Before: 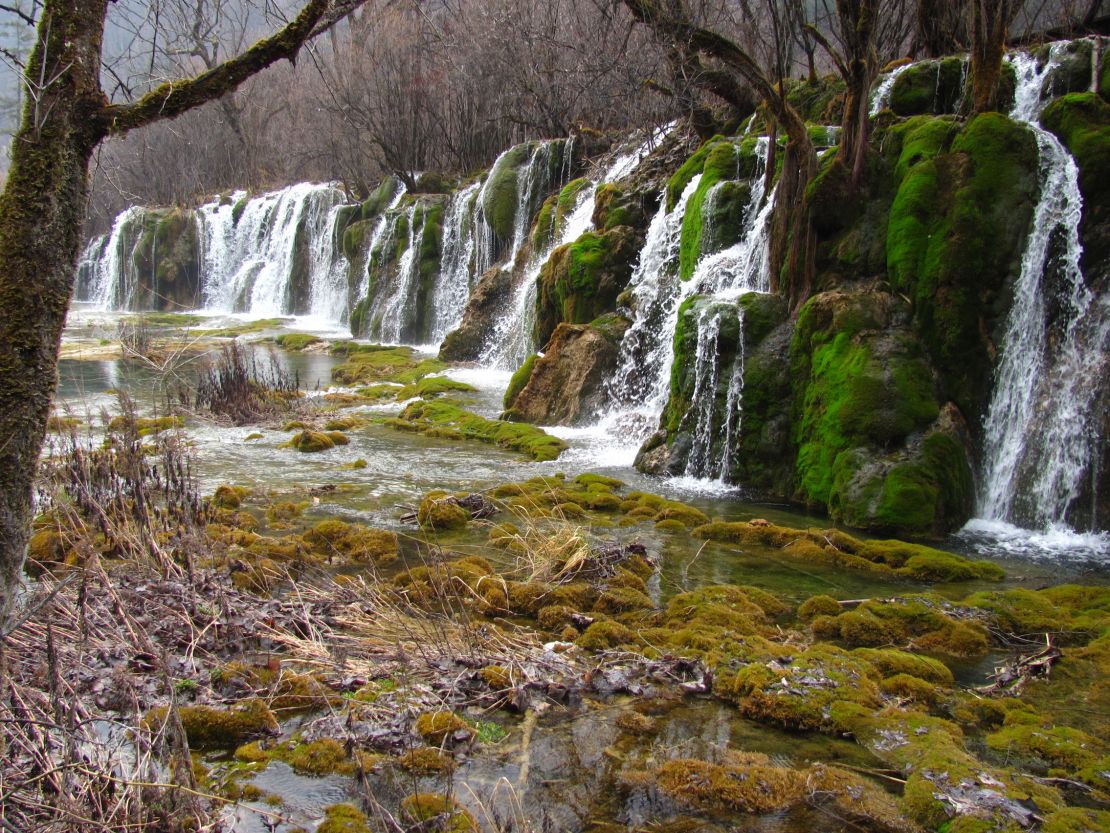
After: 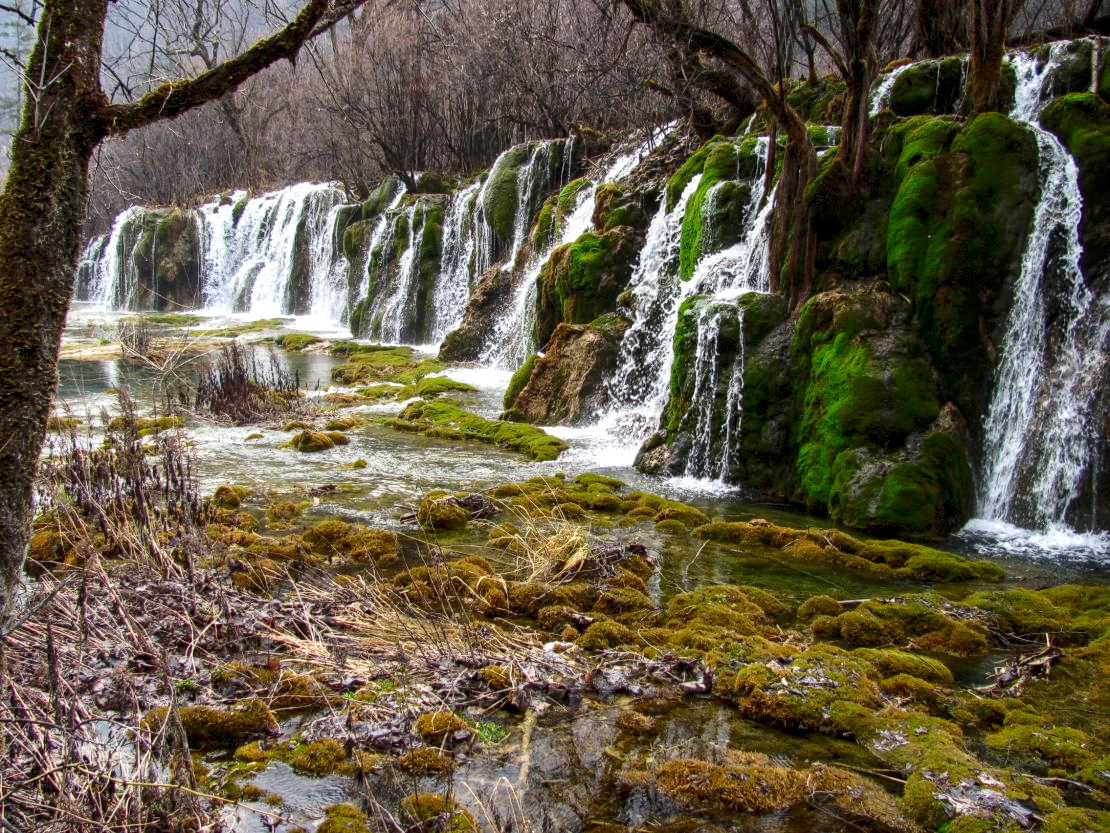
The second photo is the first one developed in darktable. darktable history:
local contrast: detail 130%
contrast brightness saturation: contrast 0.153, brightness -0.012, saturation 0.101
